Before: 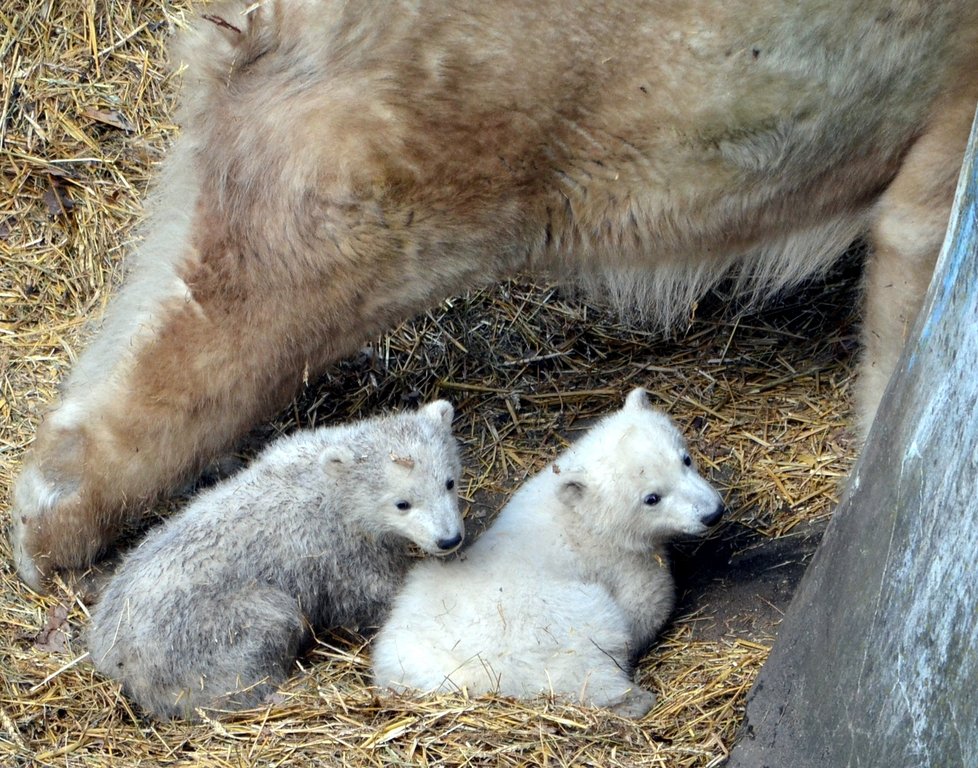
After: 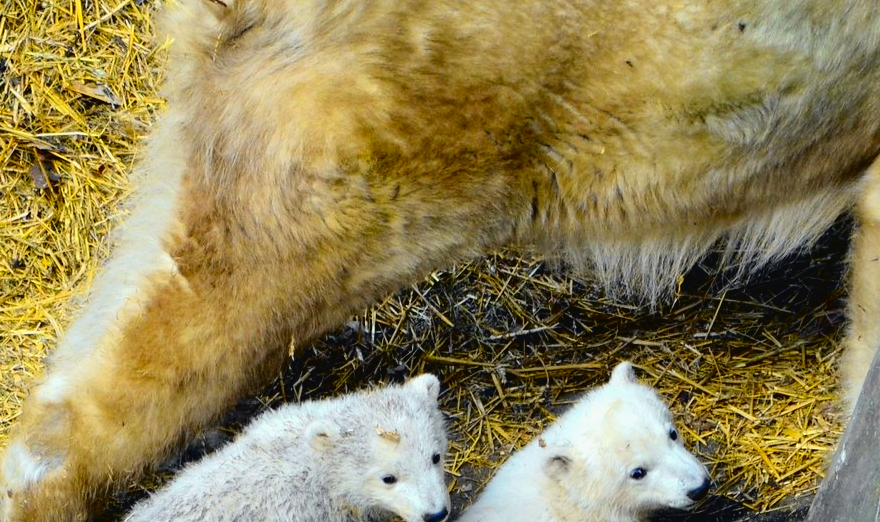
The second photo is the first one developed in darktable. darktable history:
rotate and perspective: automatic cropping original format, crop left 0, crop top 0
color contrast: green-magenta contrast 1.12, blue-yellow contrast 1.95, unbound 0
crop: left 1.509%, top 3.452%, right 7.696%, bottom 28.452%
tone curve: curves: ch0 [(0.003, 0.029) (0.037, 0.036) (0.149, 0.117) (0.297, 0.318) (0.422, 0.474) (0.531, 0.6) (0.743, 0.809) (0.877, 0.901) (1, 0.98)]; ch1 [(0, 0) (0.305, 0.325) (0.453, 0.437) (0.482, 0.479) (0.501, 0.5) (0.506, 0.503) (0.567, 0.572) (0.605, 0.608) (0.668, 0.69) (1, 1)]; ch2 [(0, 0) (0.313, 0.306) (0.4, 0.399) (0.45, 0.48) (0.499, 0.502) (0.512, 0.523) (0.57, 0.595) (0.653, 0.662) (1, 1)], color space Lab, independent channels, preserve colors none
